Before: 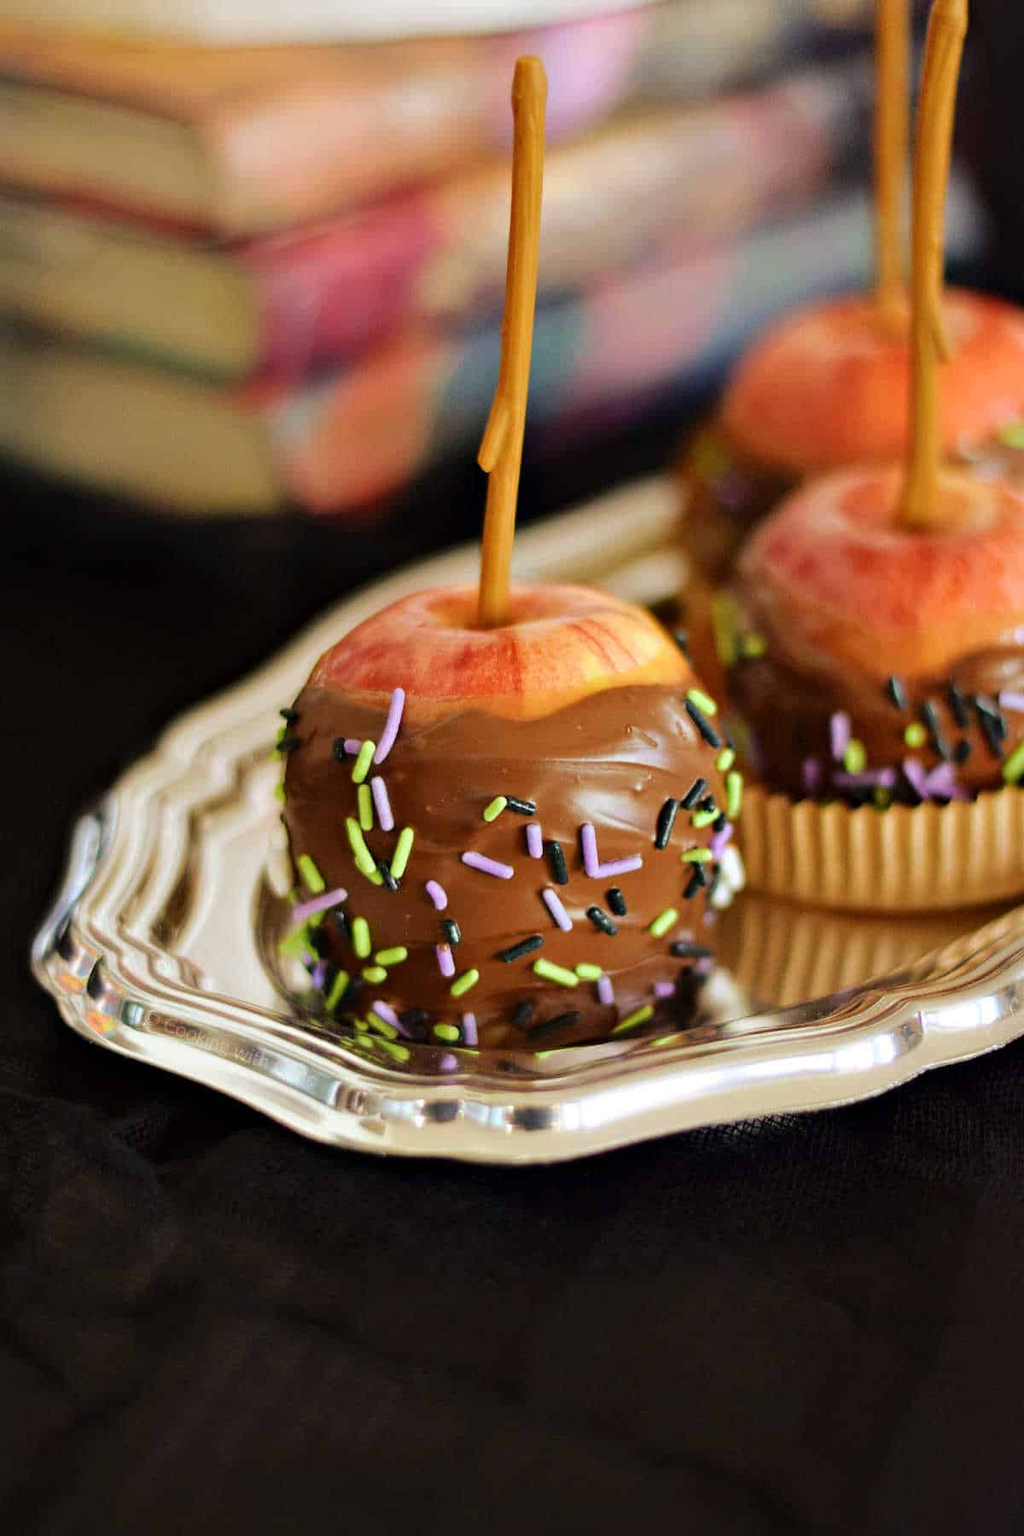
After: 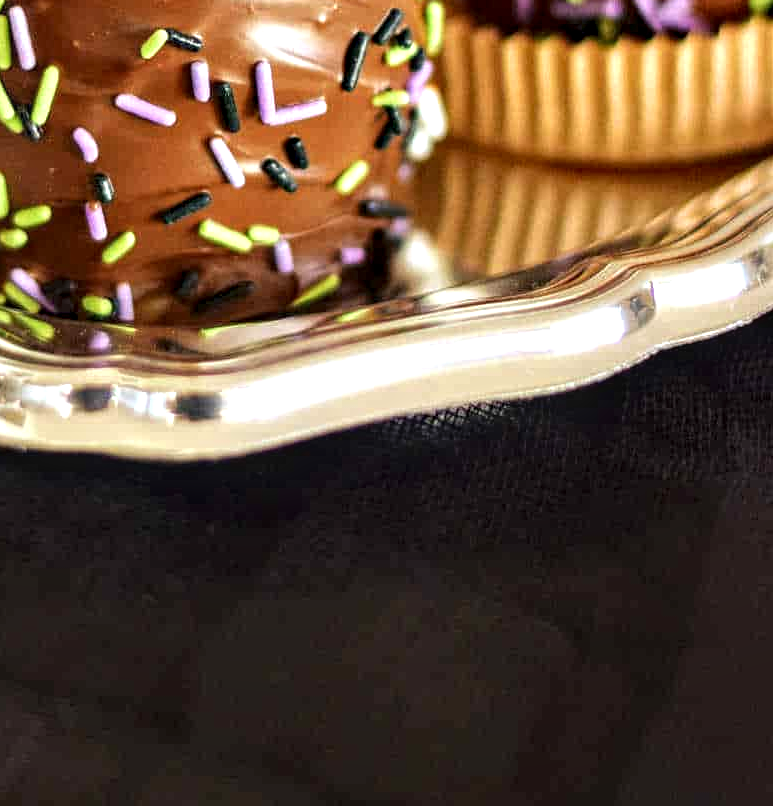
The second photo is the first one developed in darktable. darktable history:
exposure: black level correction 0, exposure 0.5 EV, compensate highlight preservation false
levels: levels [0, 0.499, 1]
local contrast: detail 150%
crop and rotate: left 35.509%, top 50.238%, bottom 4.934%
